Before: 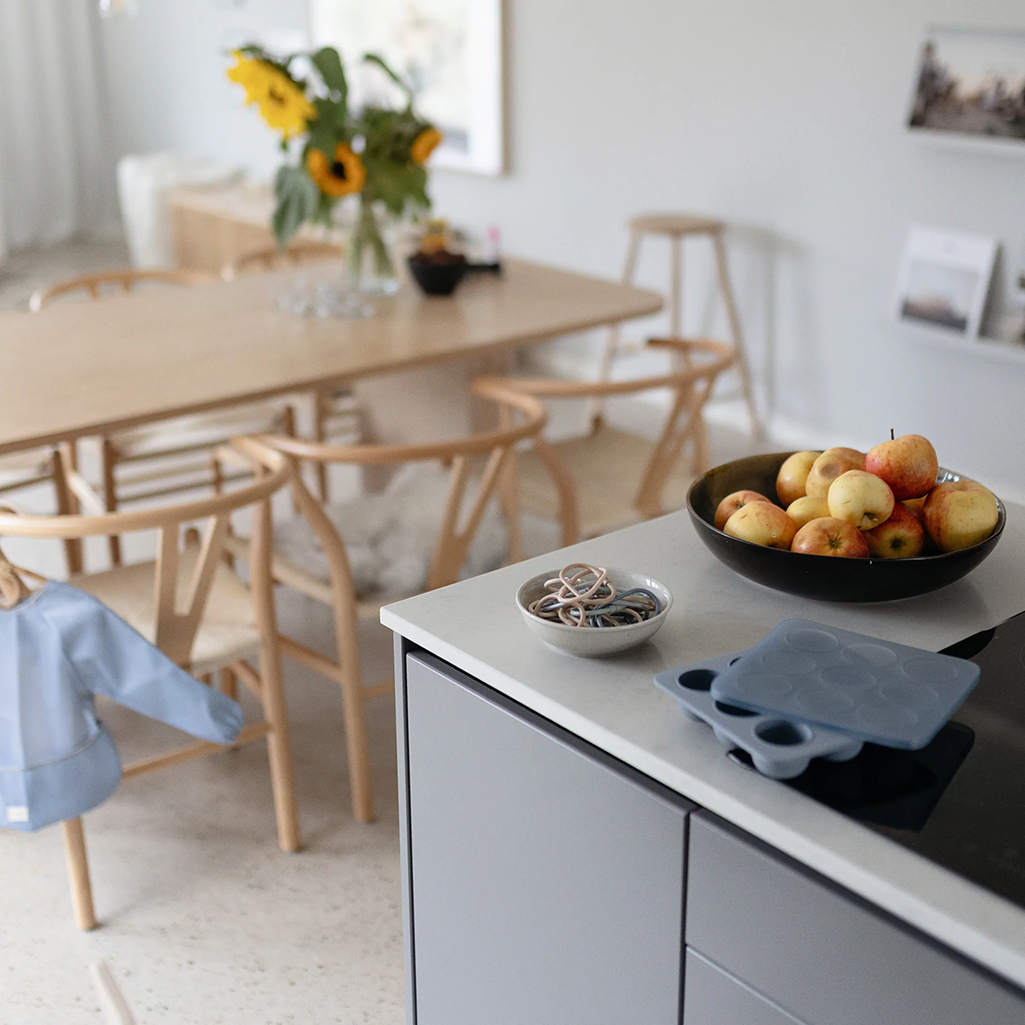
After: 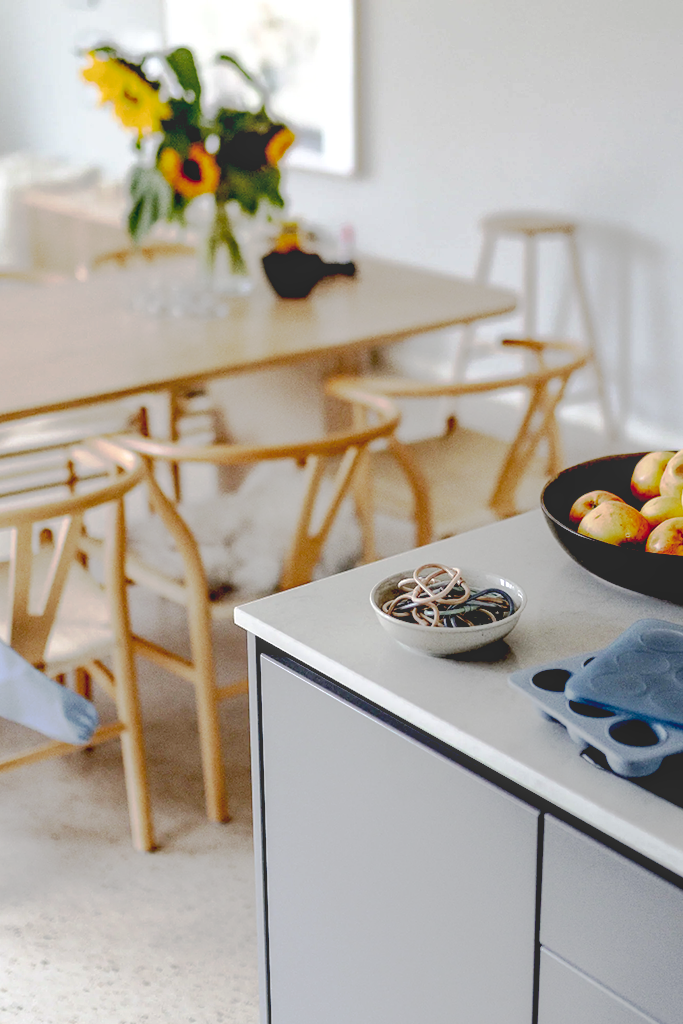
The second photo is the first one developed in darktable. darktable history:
local contrast: detail 130%
base curve: curves: ch0 [(0.065, 0.026) (0.236, 0.358) (0.53, 0.546) (0.777, 0.841) (0.924, 0.992)], preserve colors none
crop and rotate: left 14.287%, right 19.06%
